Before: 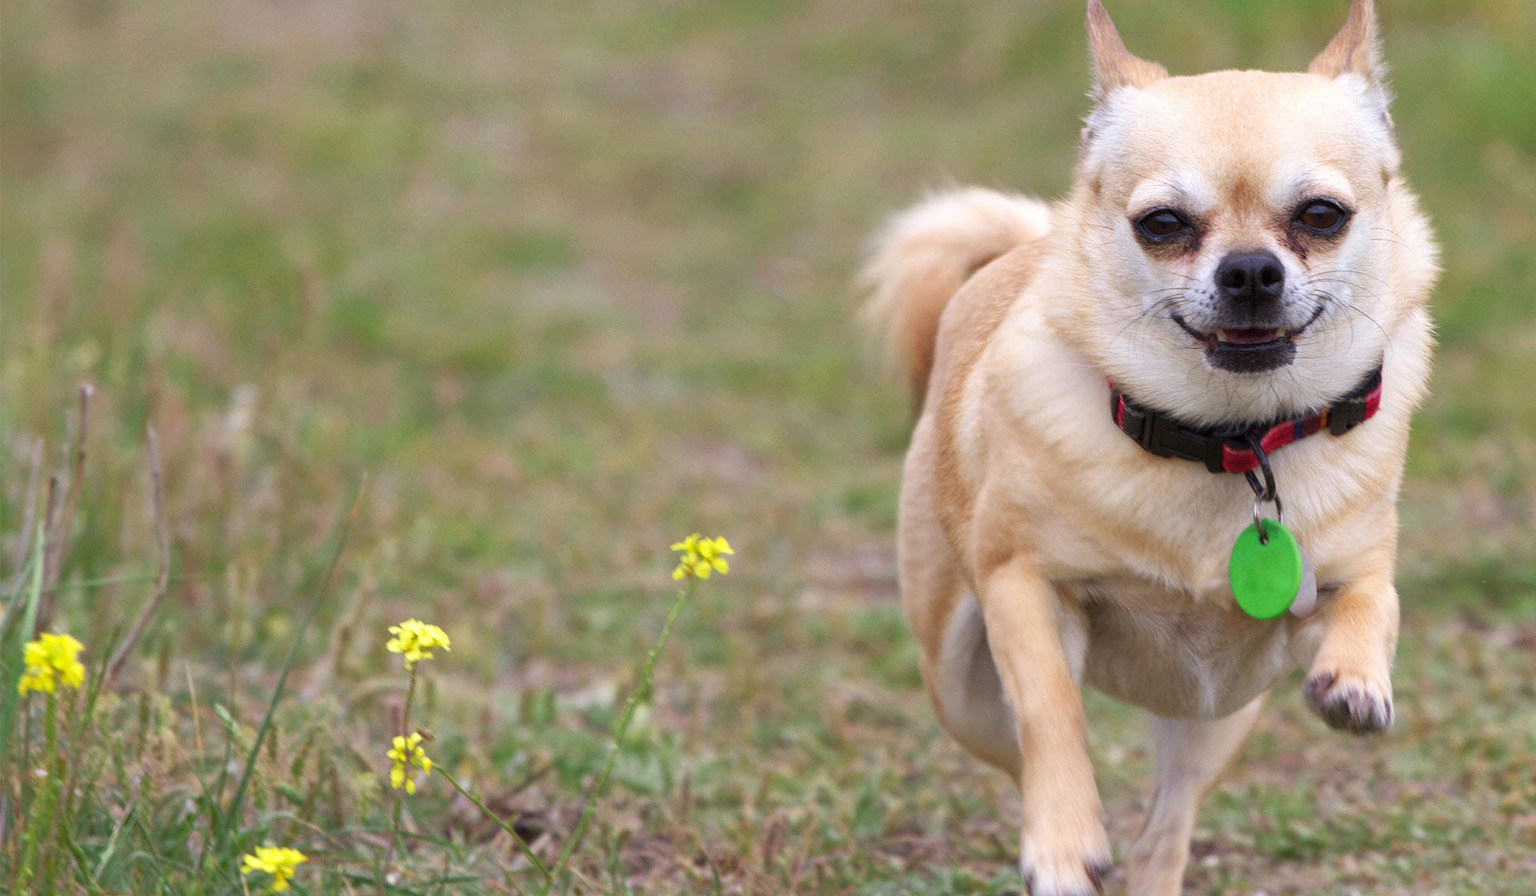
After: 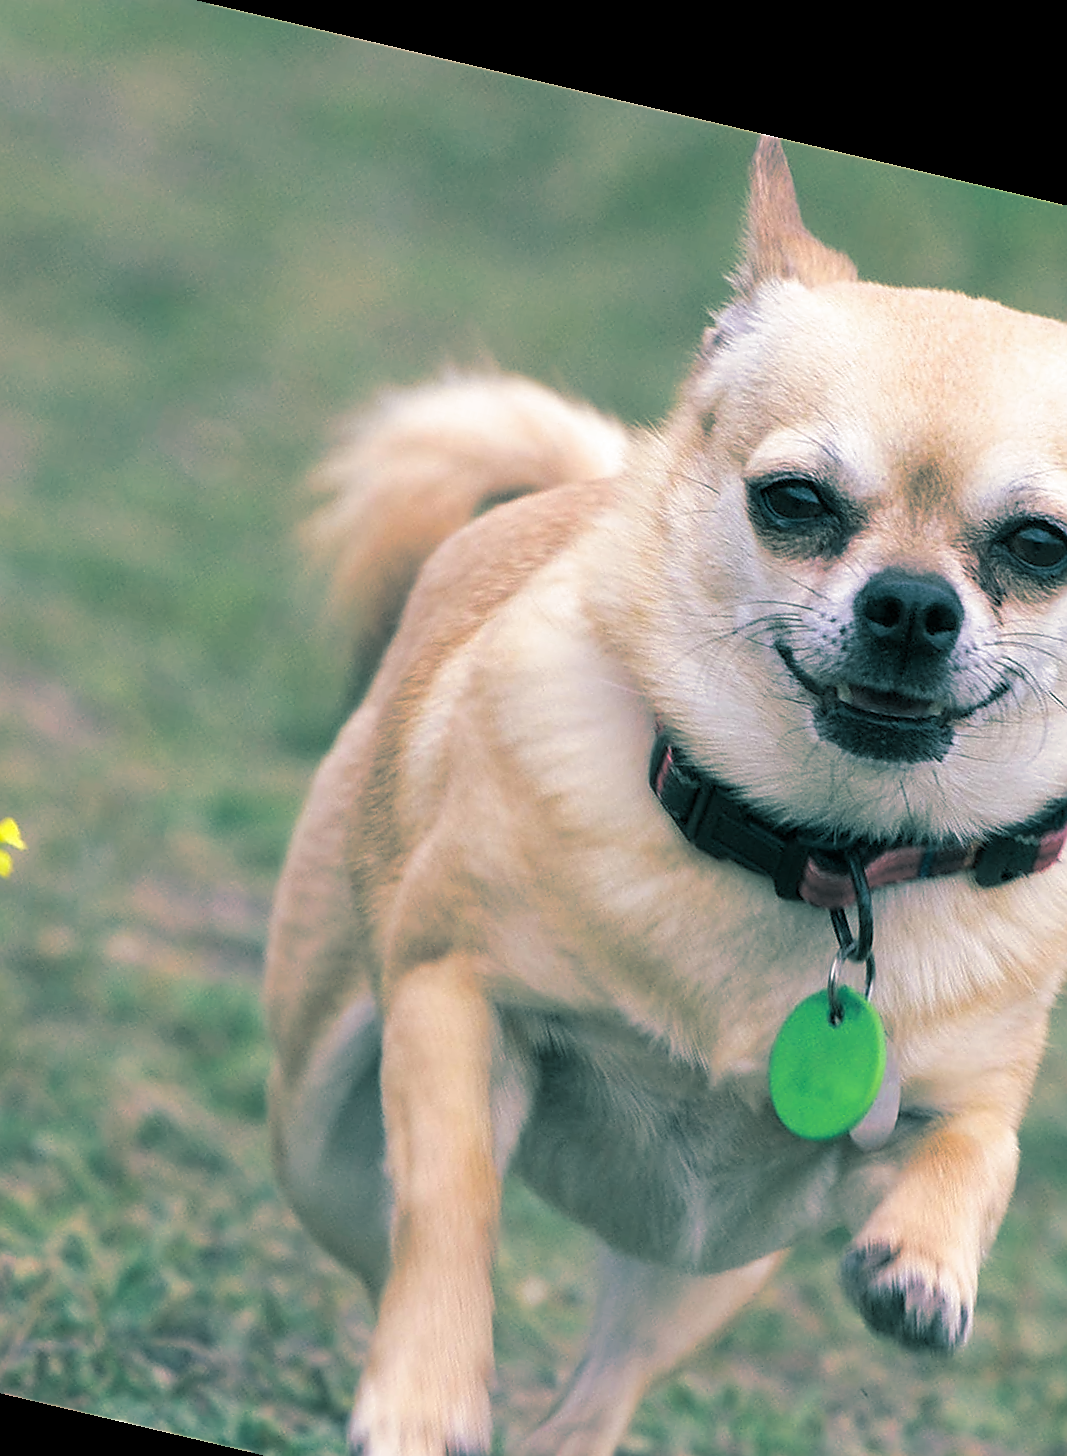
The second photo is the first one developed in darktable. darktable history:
rotate and perspective: rotation 13.27°, automatic cropping off
crop: left 45.721%, top 13.393%, right 14.118%, bottom 10.01%
split-toning: shadows › hue 186.43°, highlights › hue 49.29°, compress 30.29%
sharpen: radius 1.4, amount 1.25, threshold 0.7
